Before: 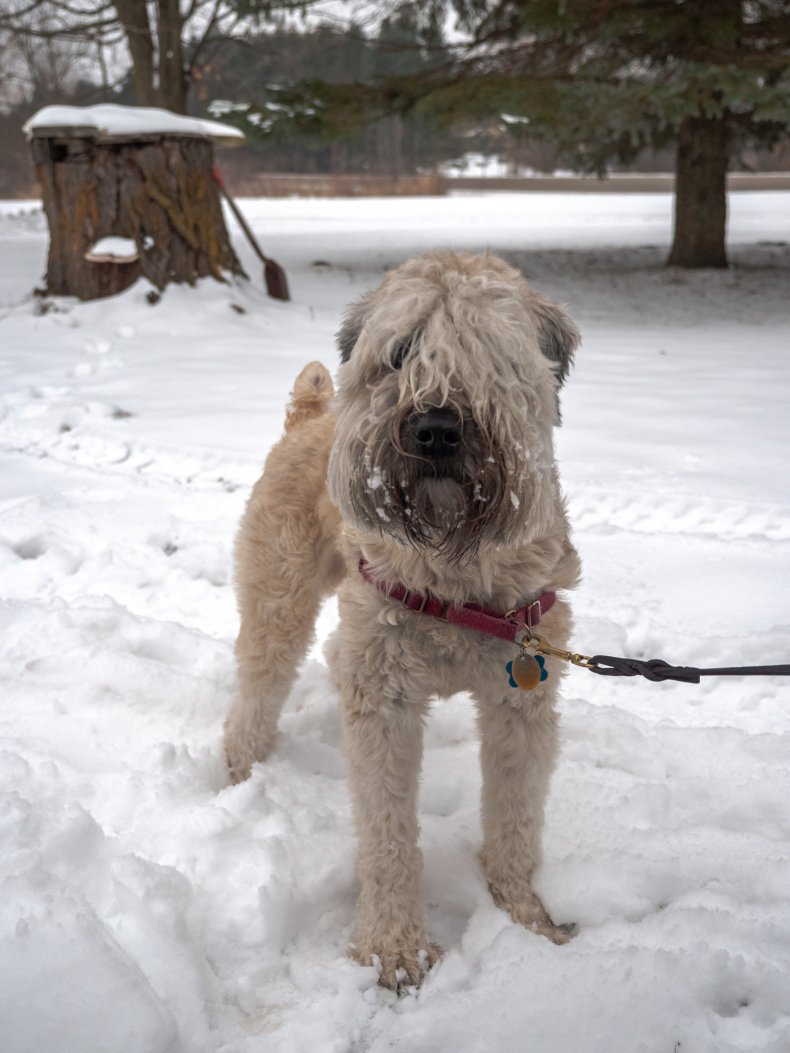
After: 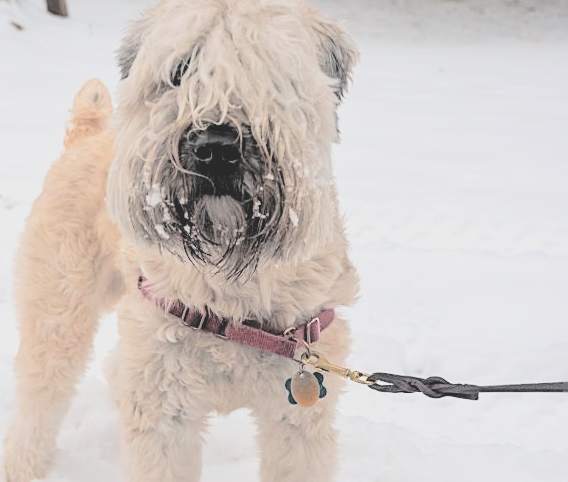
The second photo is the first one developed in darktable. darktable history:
crop and rotate: left 28.019%, top 26.916%, bottom 27.284%
tone curve: curves: ch0 [(0, 0.068) (1, 0.961)], color space Lab, independent channels, preserve colors none
sharpen: on, module defaults
filmic rgb: black relative exposure -5.09 EV, white relative exposure 3.98 EV, threshold 3.05 EV, hardness 2.89, contrast 1.199, highlights saturation mix -30.37%, enable highlight reconstruction true
contrast brightness saturation: brightness 0.98
tone equalizer: -7 EV 0.133 EV
